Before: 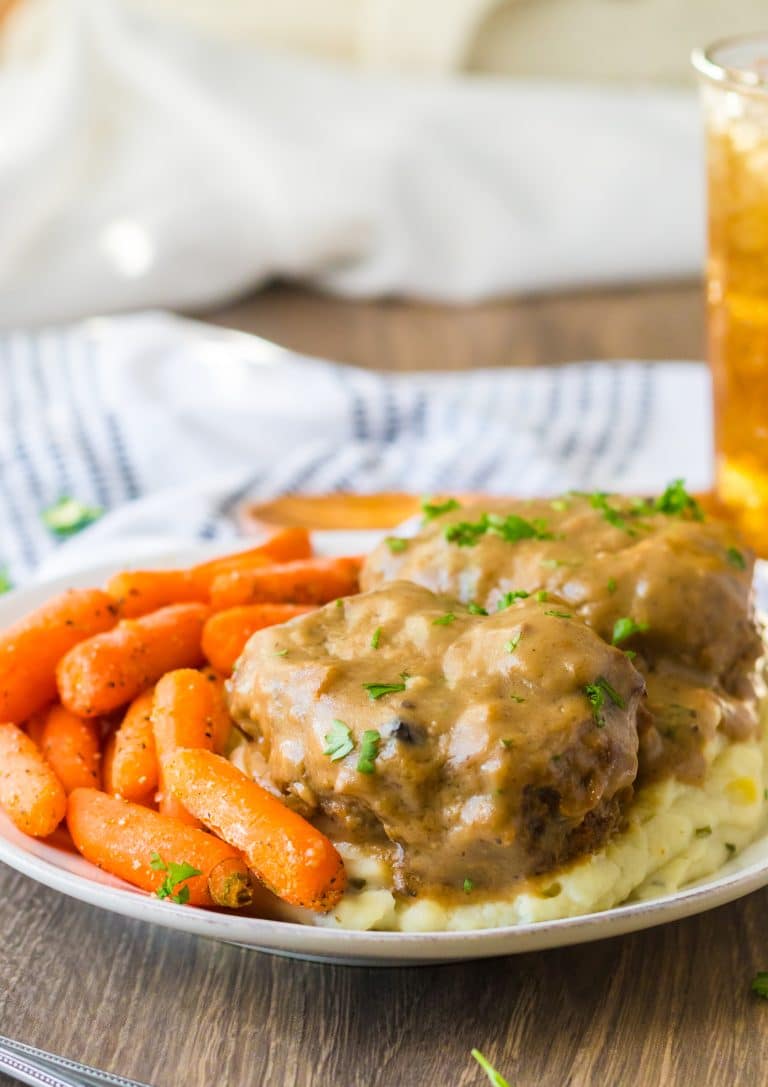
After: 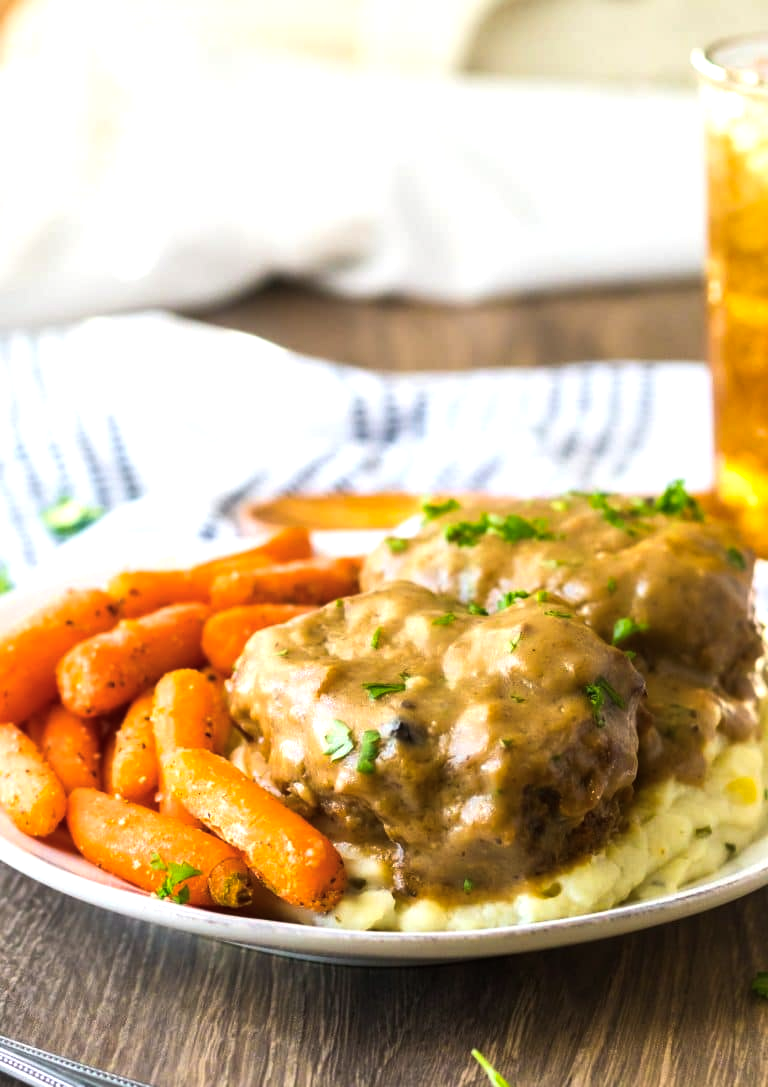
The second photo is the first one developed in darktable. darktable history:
color balance rgb: perceptual saturation grading › global saturation 0.104%, perceptual brilliance grading › highlights 14.589%, perceptual brilliance grading › mid-tones -5.155%, perceptual brilliance grading › shadows -27.088%, global vibrance 20%
